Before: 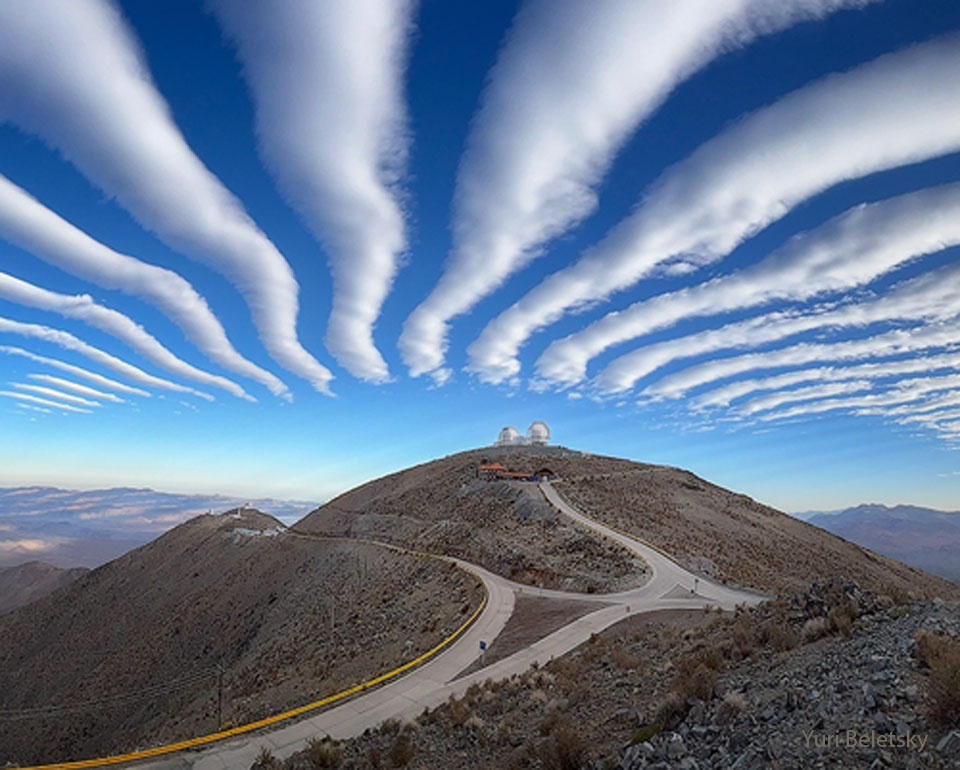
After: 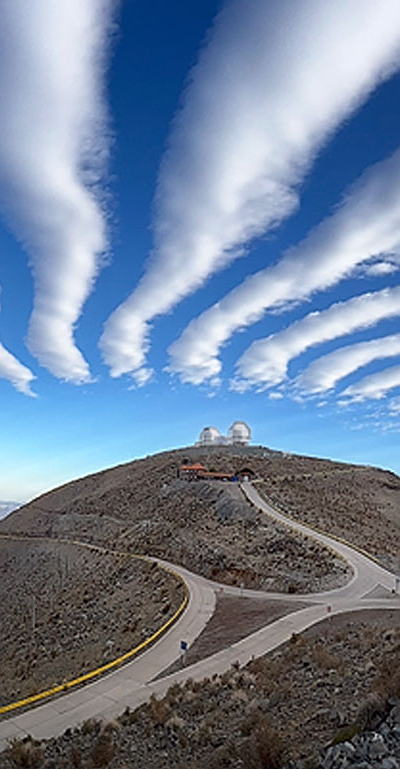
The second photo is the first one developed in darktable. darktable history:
shadows and highlights: shadows 0, highlights 40
exposure: compensate highlight preservation false
crop: left 31.229%, right 27.105%
sharpen: on, module defaults
